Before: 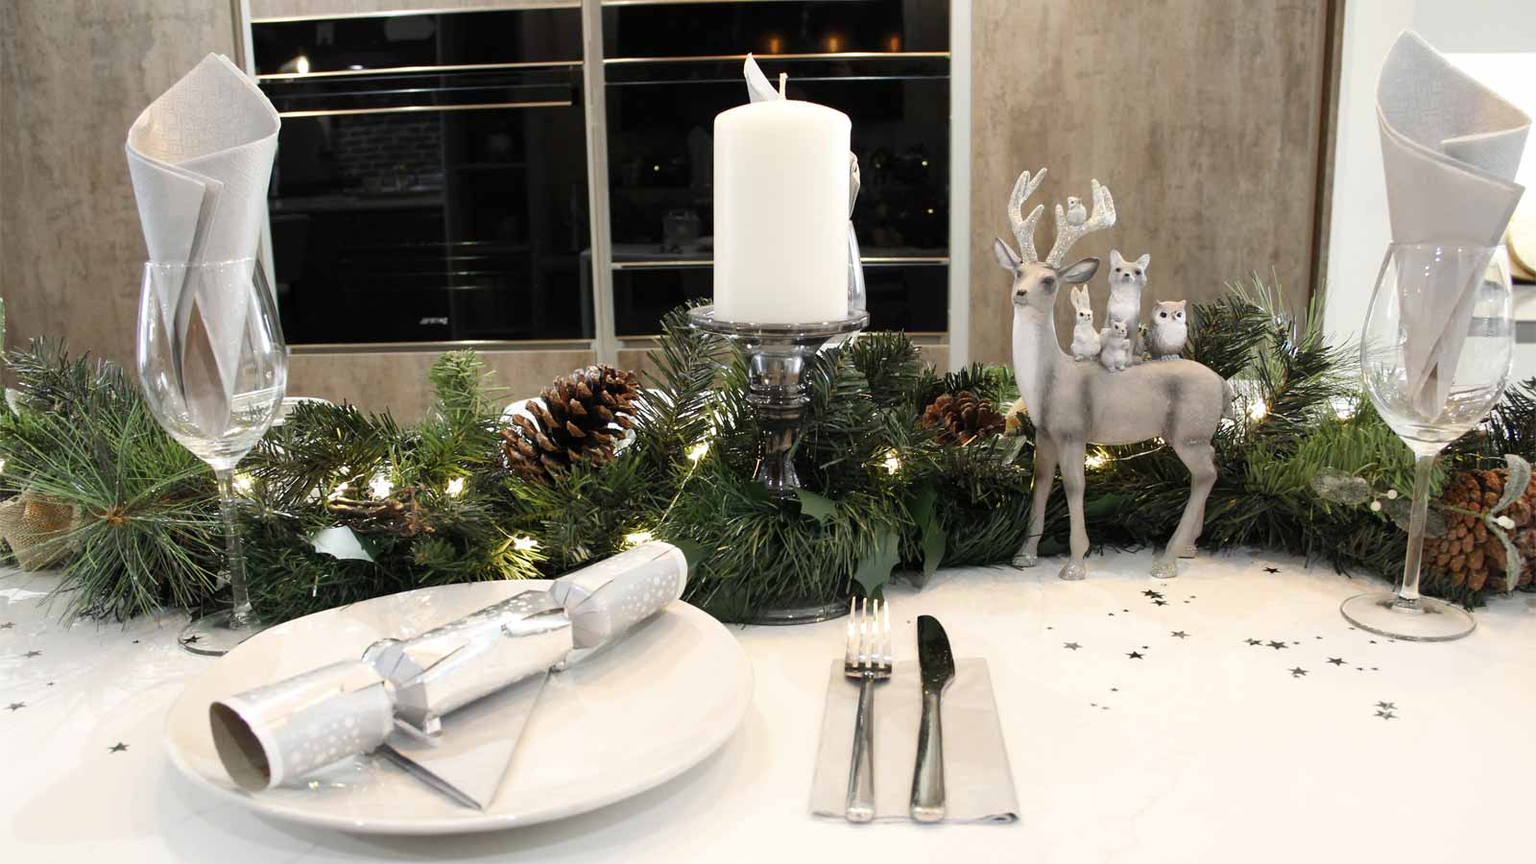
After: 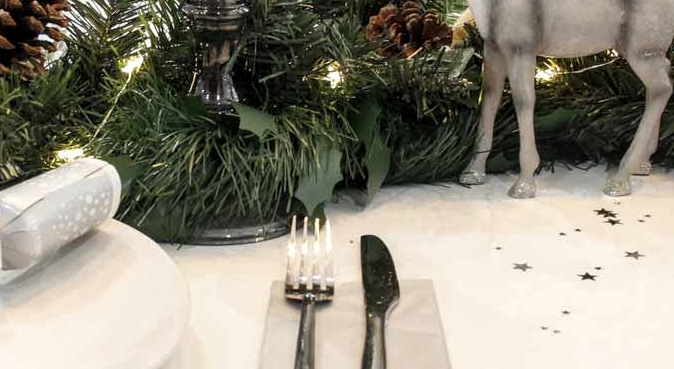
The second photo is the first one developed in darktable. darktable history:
local contrast: detail 130%
crop: left 37.221%, top 45.169%, right 20.63%, bottom 13.777%
